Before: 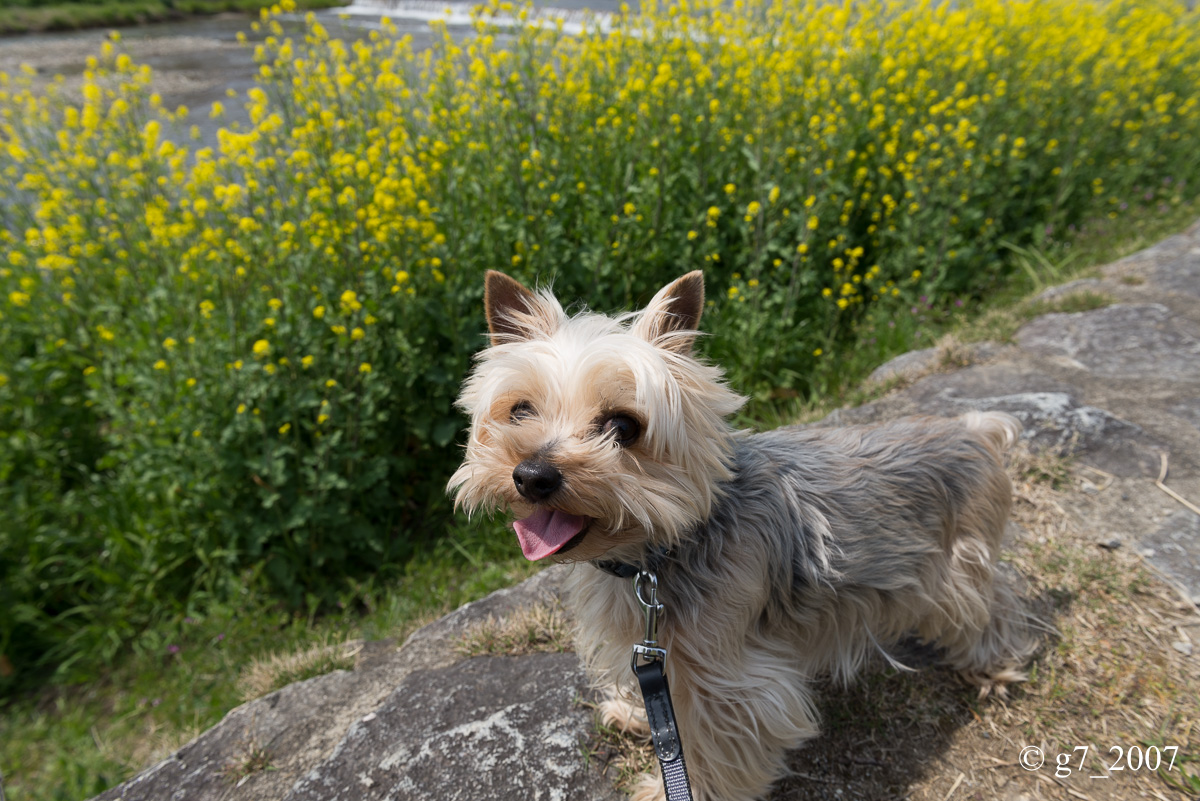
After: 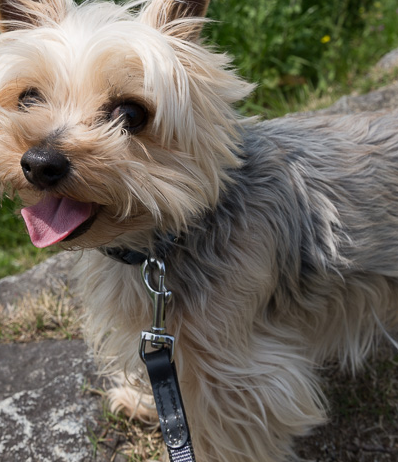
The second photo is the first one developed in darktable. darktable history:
crop: left 41.021%, top 39.106%, right 25.764%, bottom 3.119%
